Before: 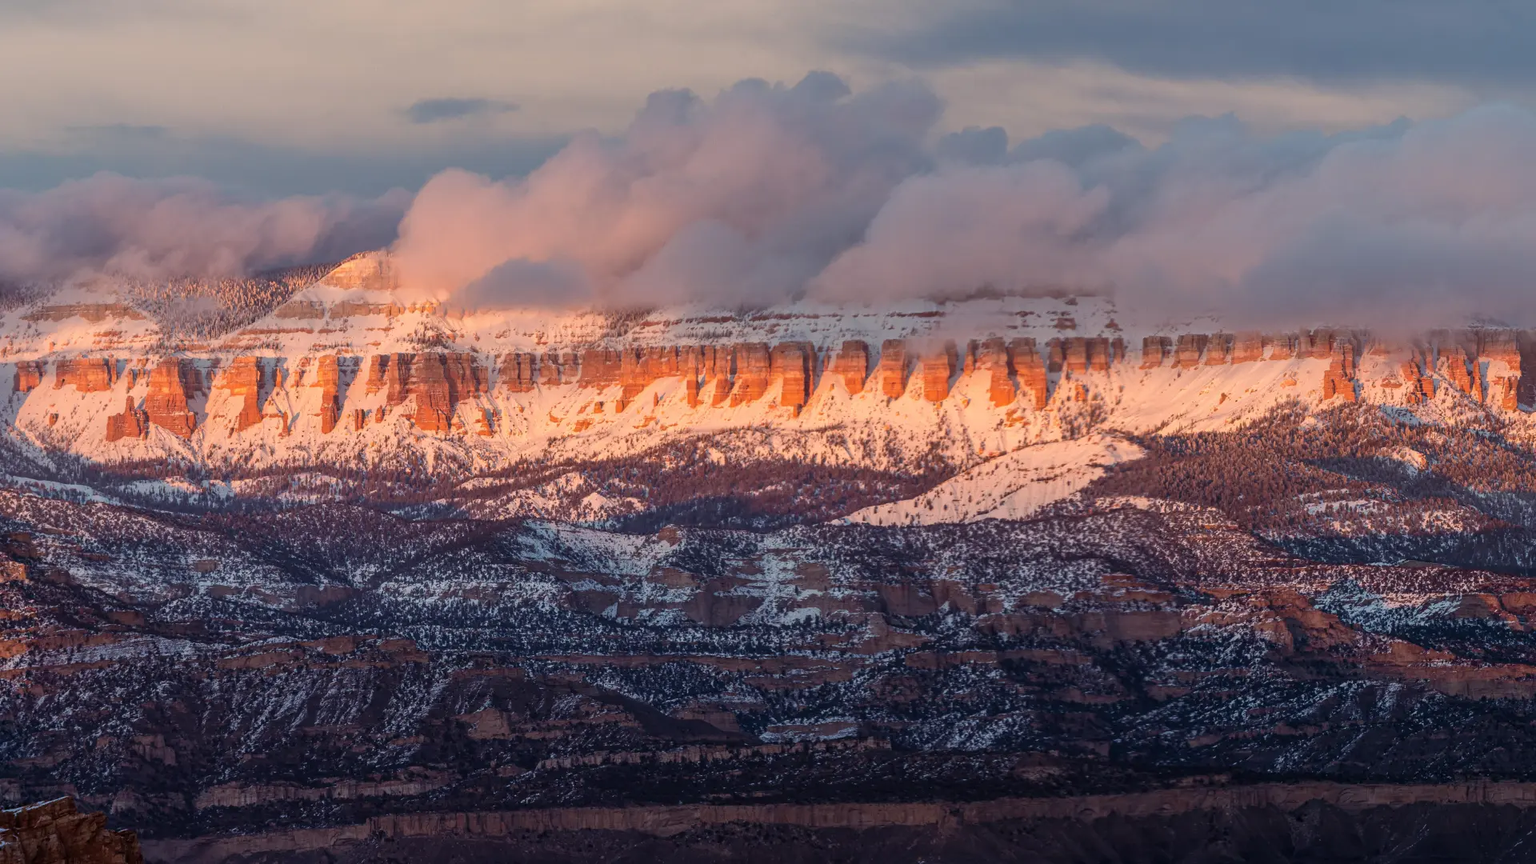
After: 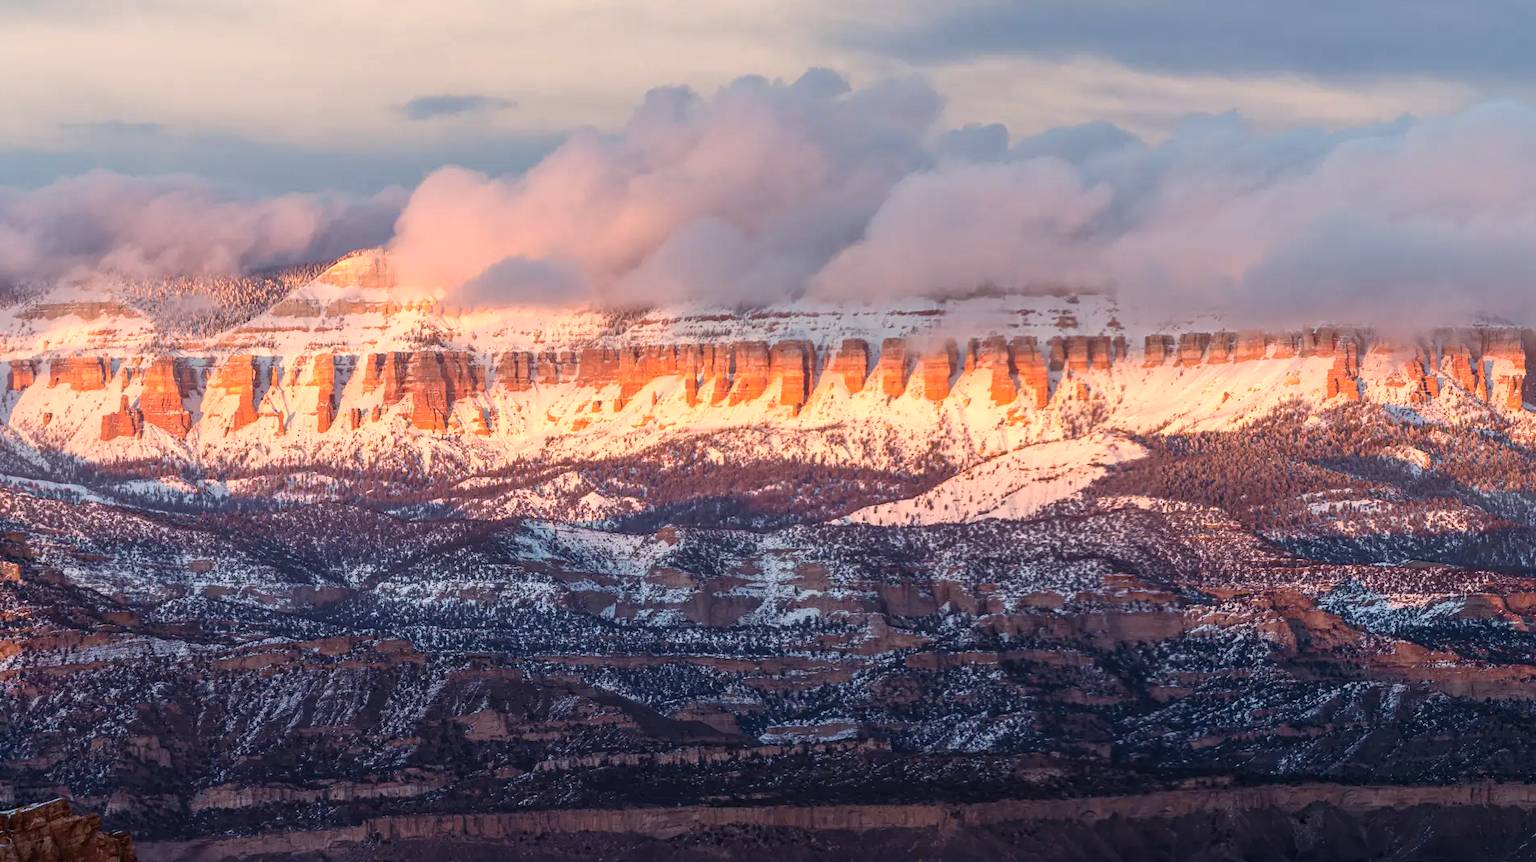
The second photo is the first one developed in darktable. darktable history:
crop: left 0.434%, top 0.485%, right 0.244%, bottom 0.386%
exposure: exposure 0.657 EV, compensate highlight preservation false
